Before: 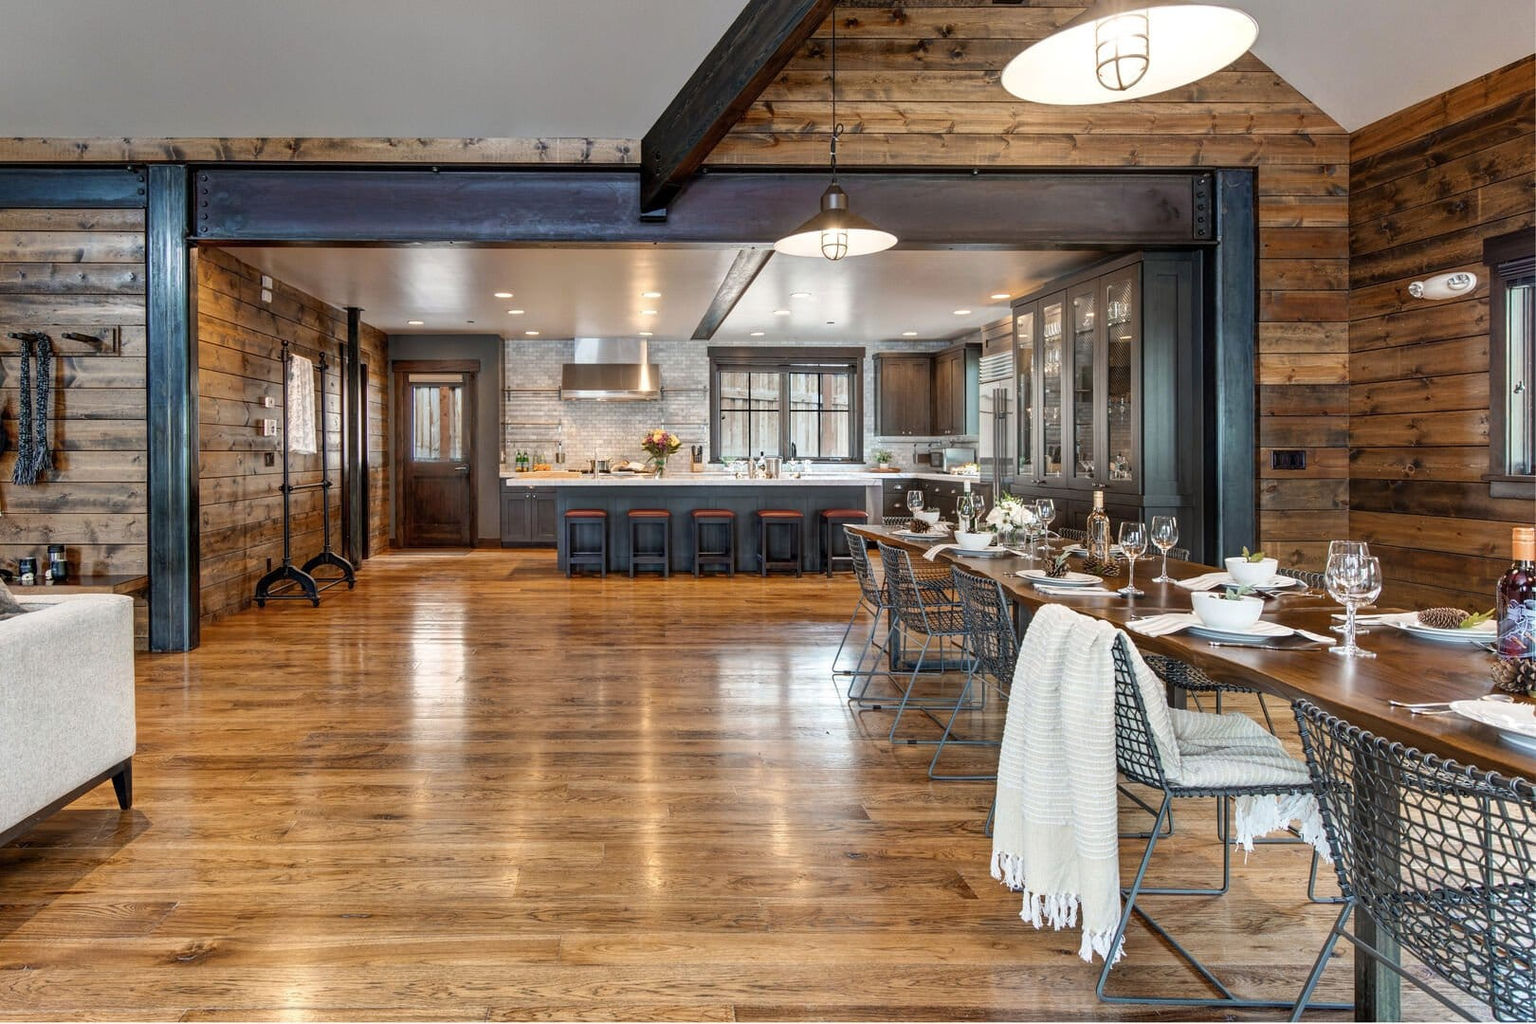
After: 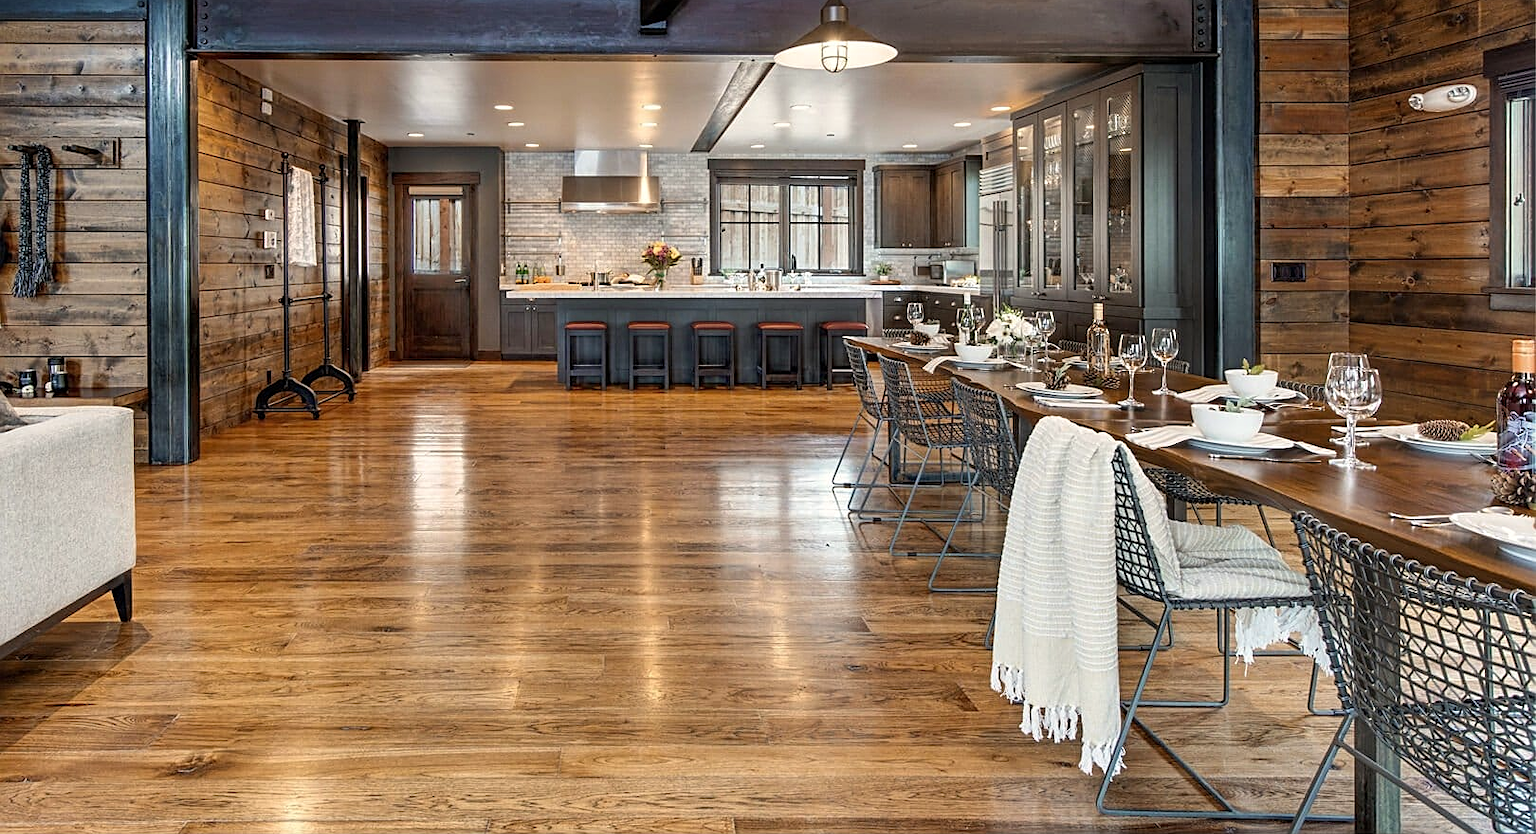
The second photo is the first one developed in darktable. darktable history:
sharpen: on, module defaults
crop and rotate: top 18.49%
color calibration: x 0.339, y 0.354, temperature 5201.03 K
